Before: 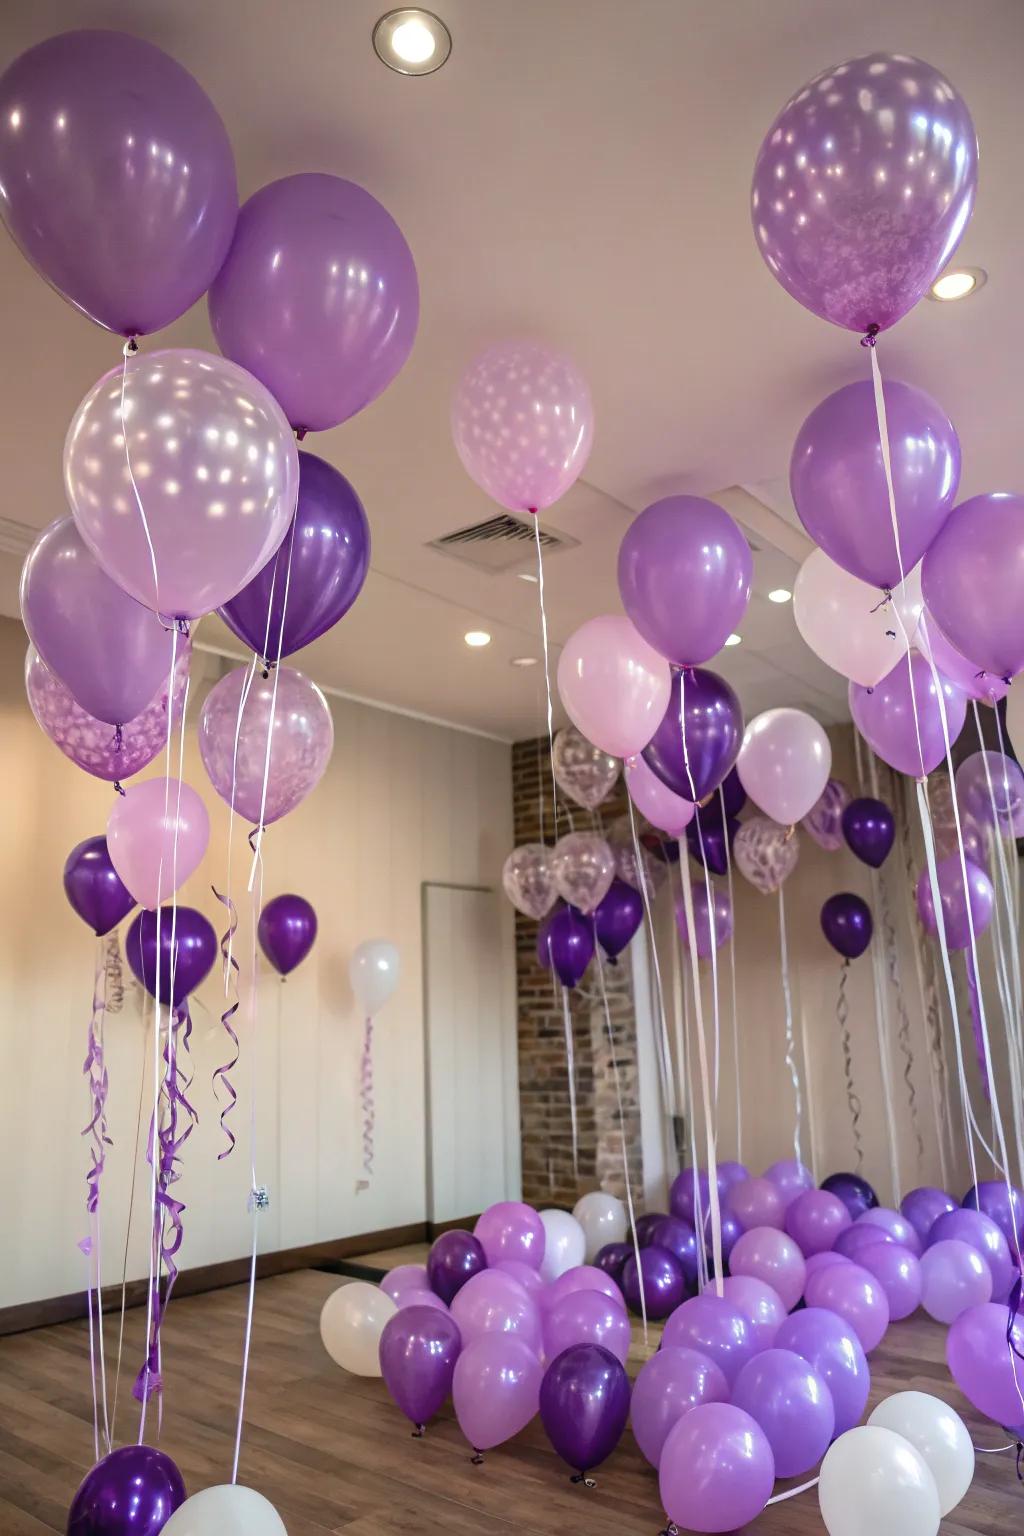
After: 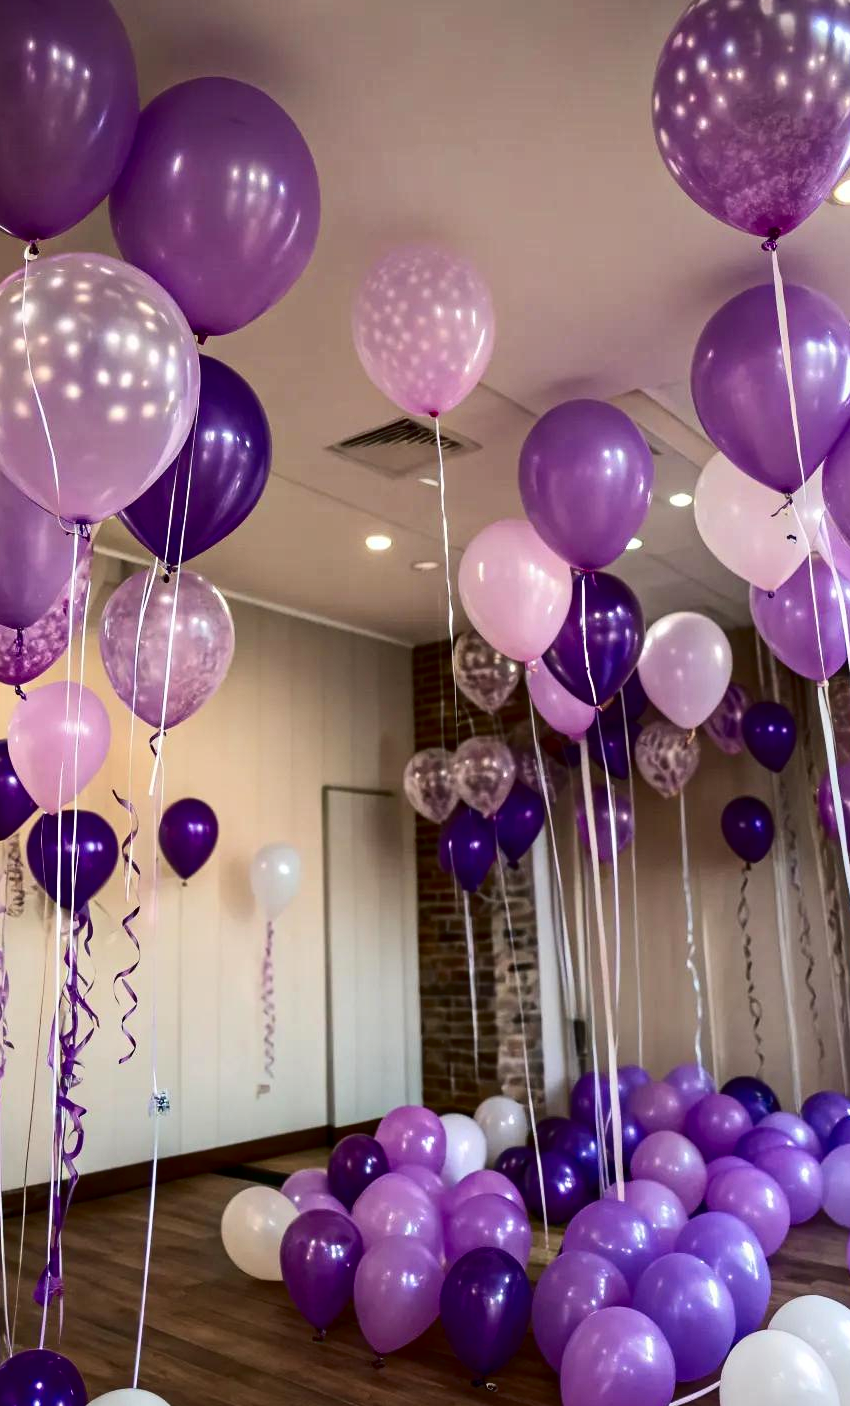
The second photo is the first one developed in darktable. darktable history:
contrast brightness saturation: contrast 0.236, brightness -0.228, saturation 0.139
crop: left 9.765%, top 6.296%, right 7.137%, bottom 2.141%
